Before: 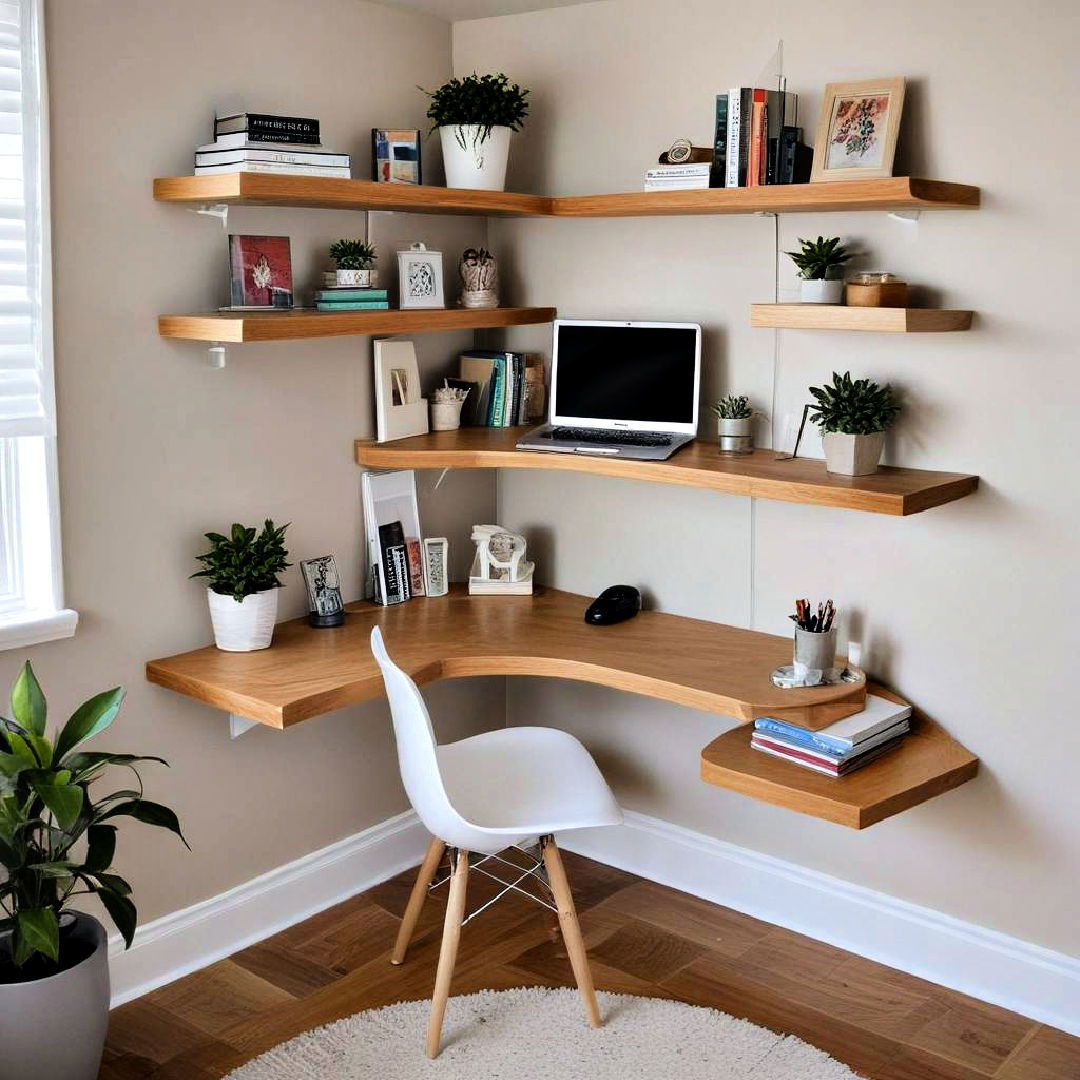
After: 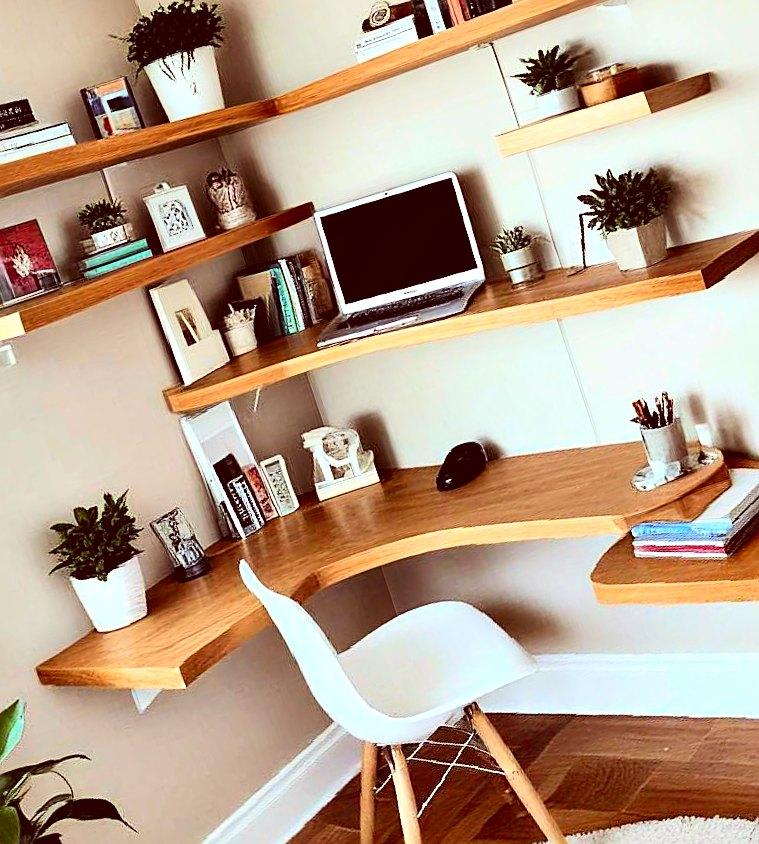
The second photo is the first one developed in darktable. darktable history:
exposure: compensate highlight preservation false
crop and rotate: angle 18.48°, left 6.741%, right 4.285%, bottom 1.111%
sharpen: on, module defaults
contrast brightness saturation: contrast 0.203, brightness 0.166, saturation 0.218
tone equalizer: -8 EV -0.406 EV, -7 EV -0.377 EV, -6 EV -0.343 EV, -5 EV -0.21 EV, -3 EV 0.199 EV, -2 EV 0.341 EV, -1 EV 0.407 EV, +0 EV 0.412 EV, edges refinement/feathering 500, mask exposure compensation -1.57 EV, preserve details no
color correction: highlights a* -7.19, highlights b* -0.169, shadows a* 20.65, shadows b* 11.41
